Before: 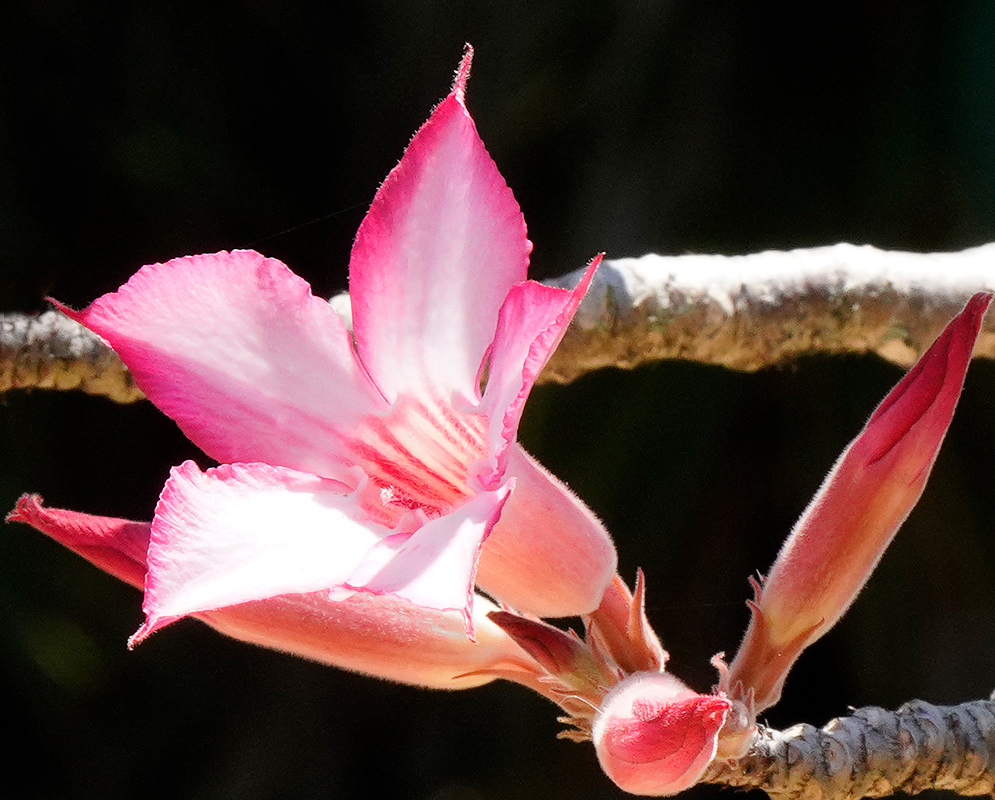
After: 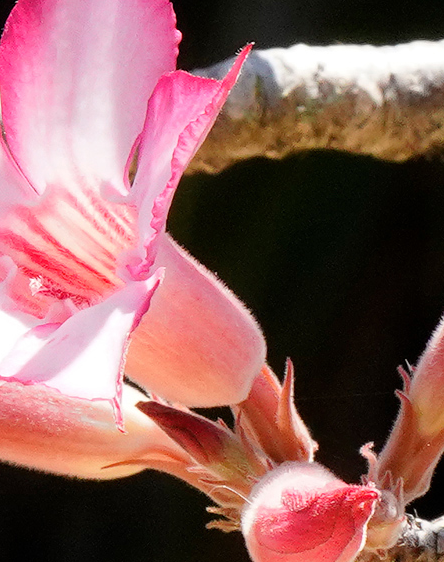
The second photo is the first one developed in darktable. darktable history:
crop: left 35.315%, top 26.373%, right 20.003%, bottom 3.367%
